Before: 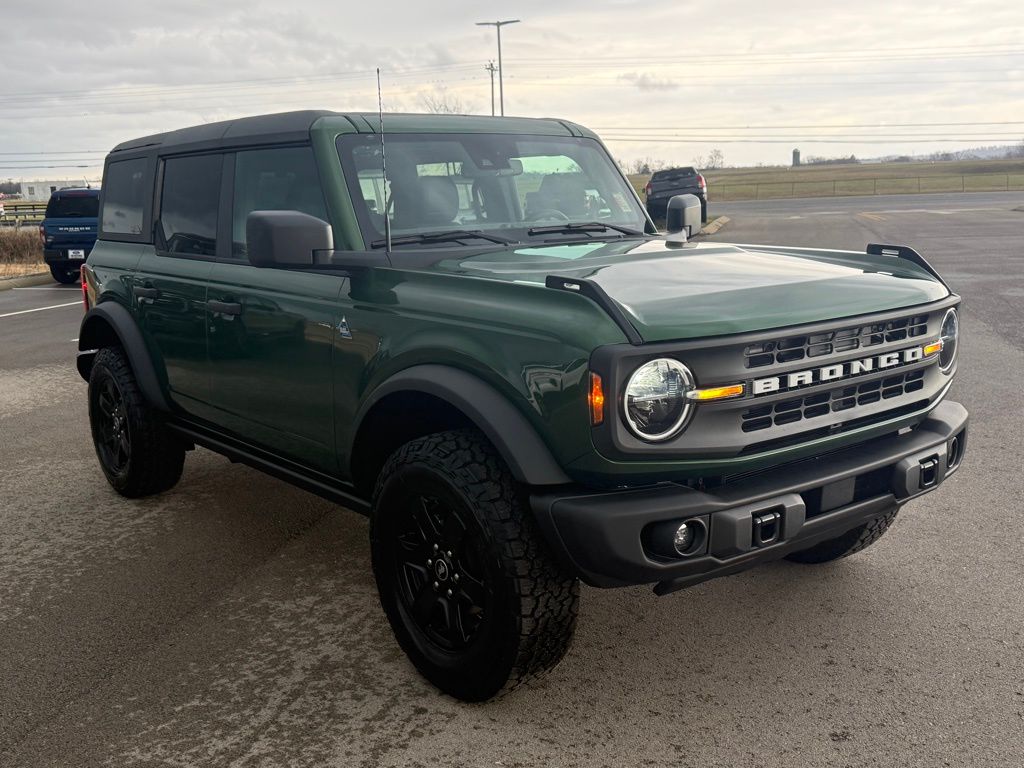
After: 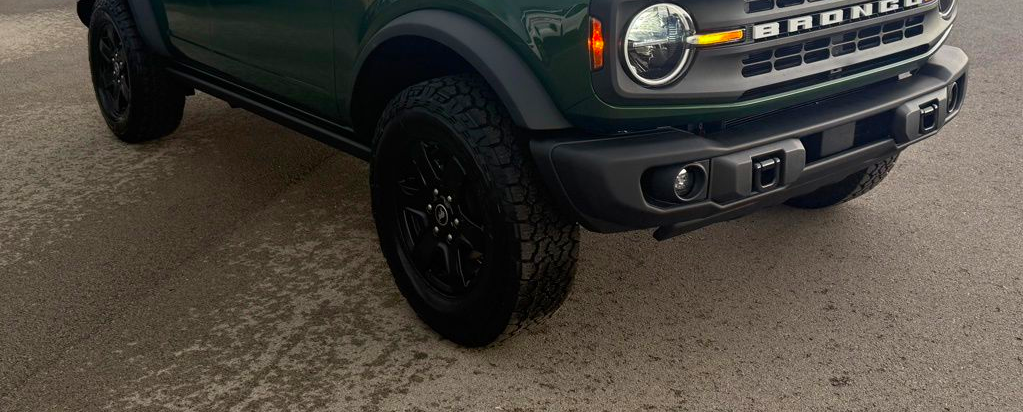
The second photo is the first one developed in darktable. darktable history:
color correction: saturation 1.32
crop and rotate: top 46.237%
